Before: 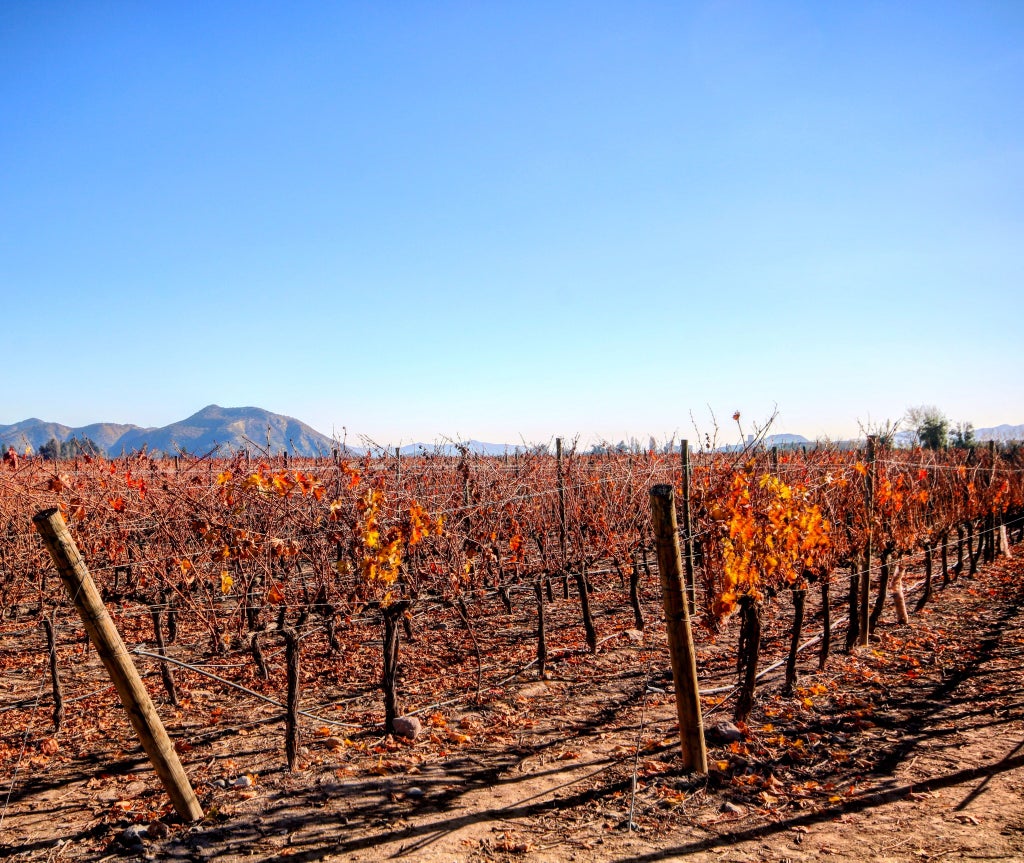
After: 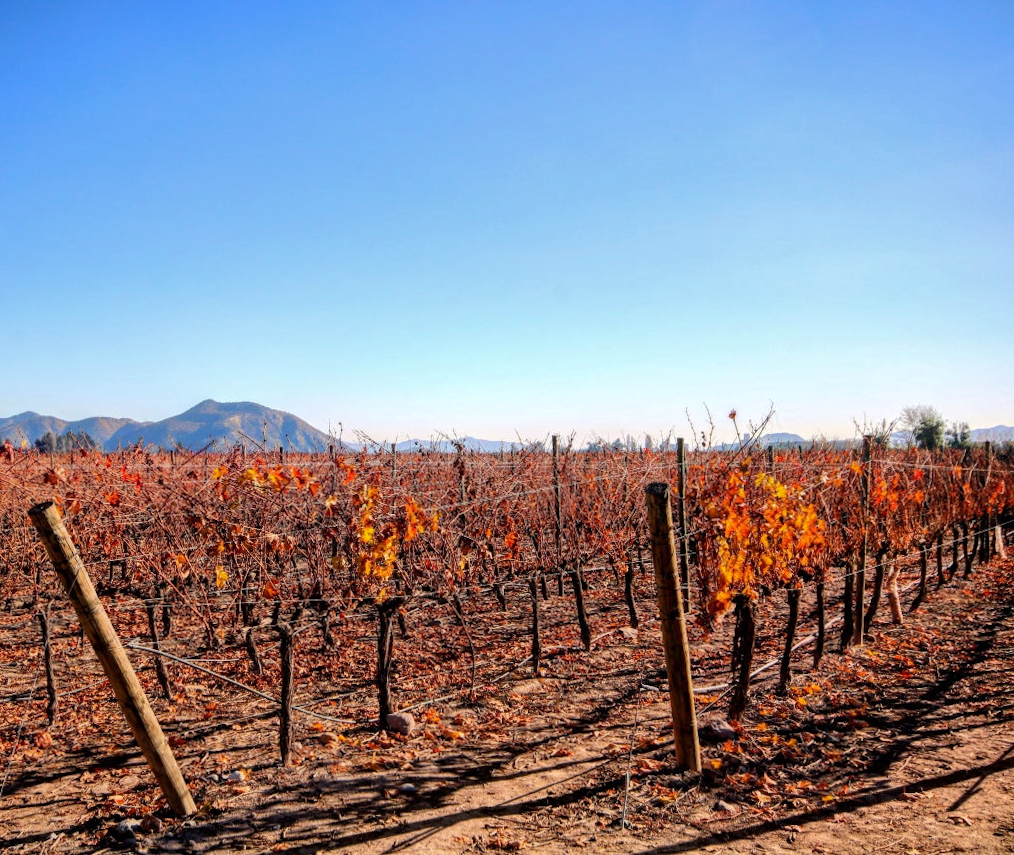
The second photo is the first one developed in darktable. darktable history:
shadows and highlights: shadows 10.21, white point adjustment 0.872, highlights -40.02
crop and rotate: angle -0.441°
